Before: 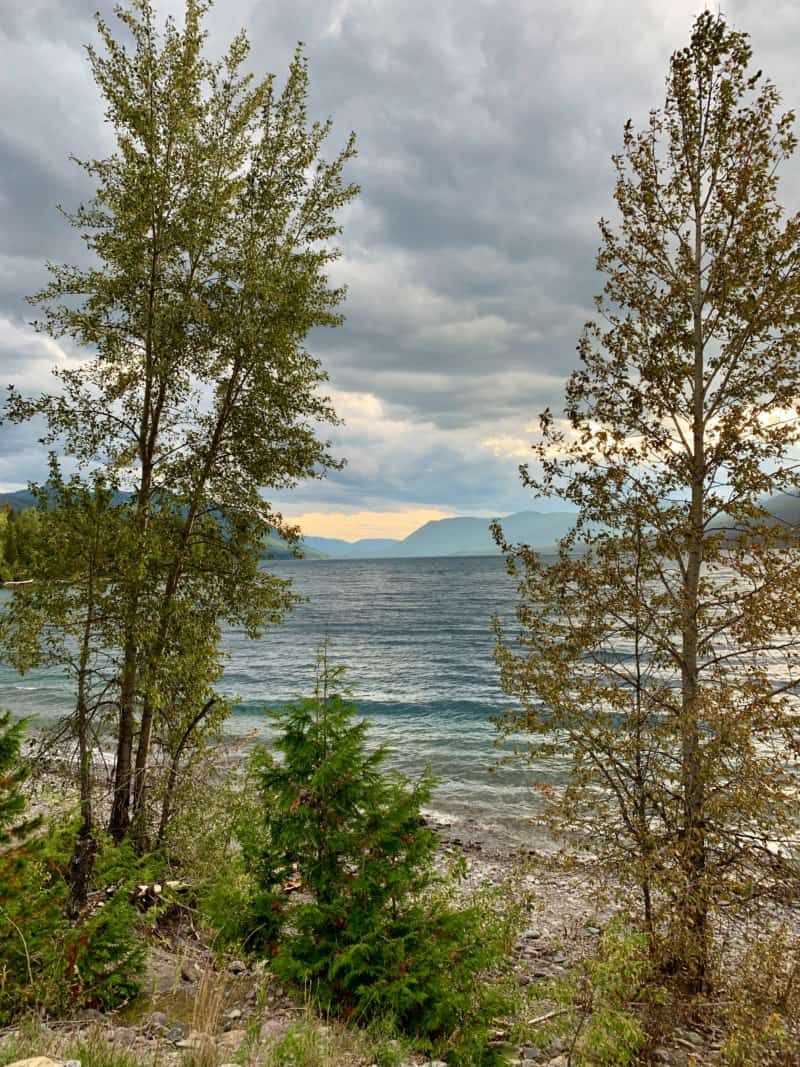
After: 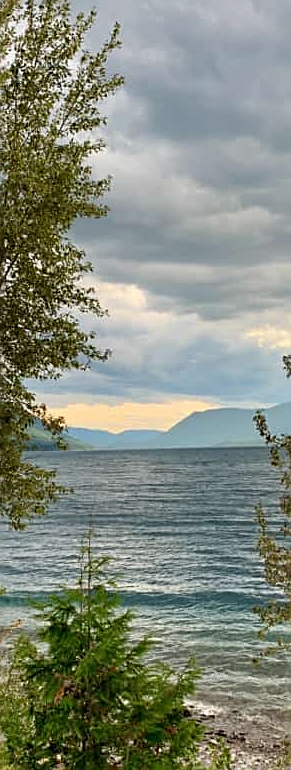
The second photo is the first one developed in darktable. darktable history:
sharpen: on, module defaults
crop and rotate: left 29.727%, top 10.3%, right 33.818%, bottom 17.498%
